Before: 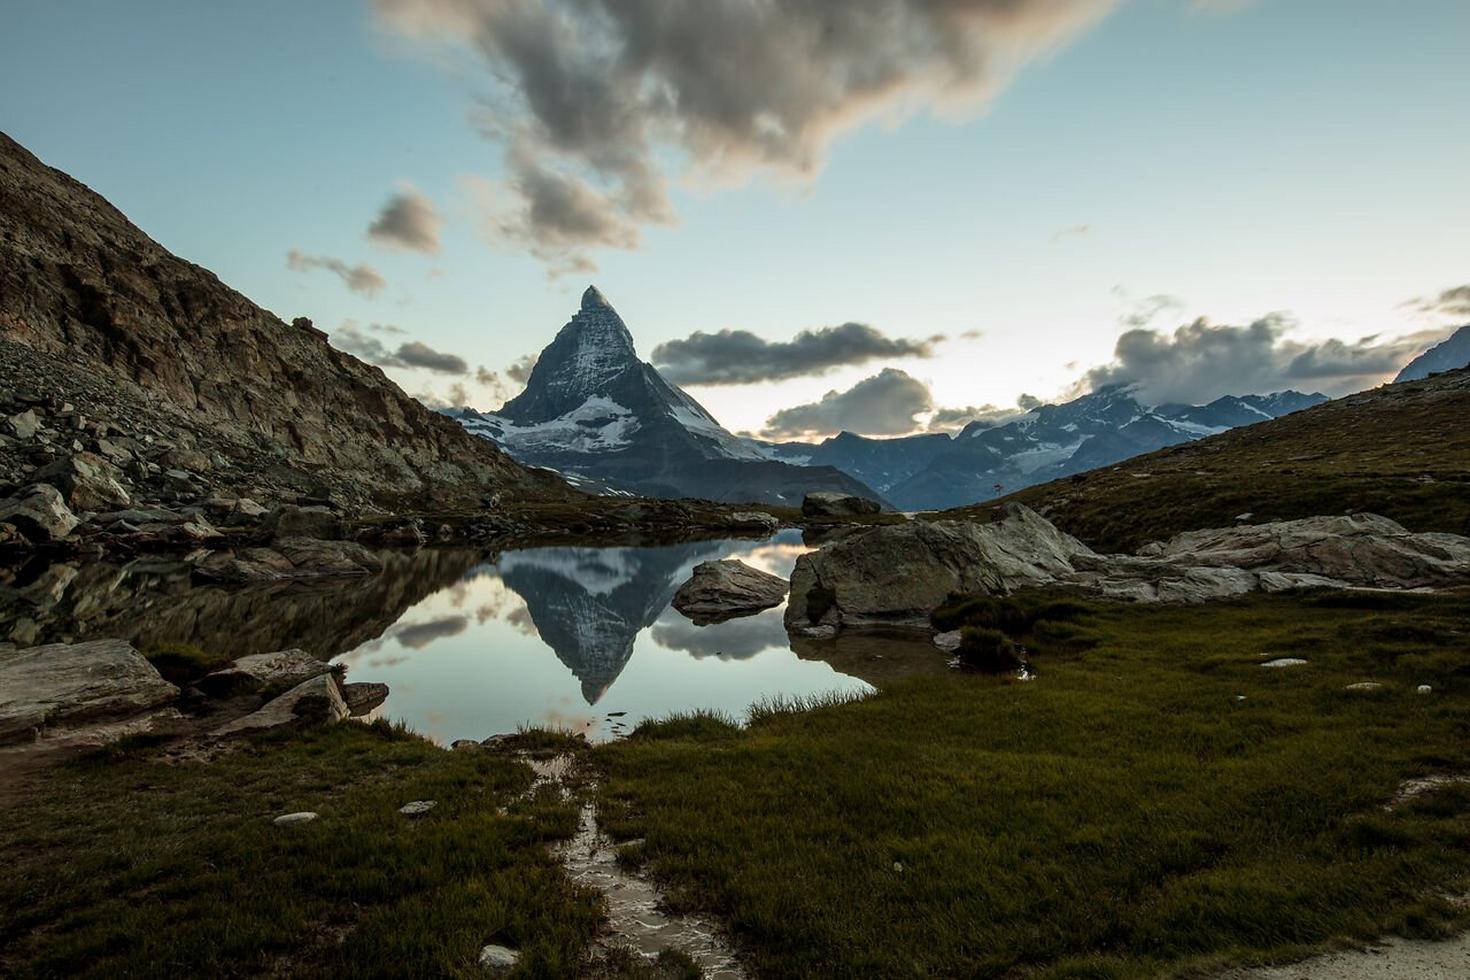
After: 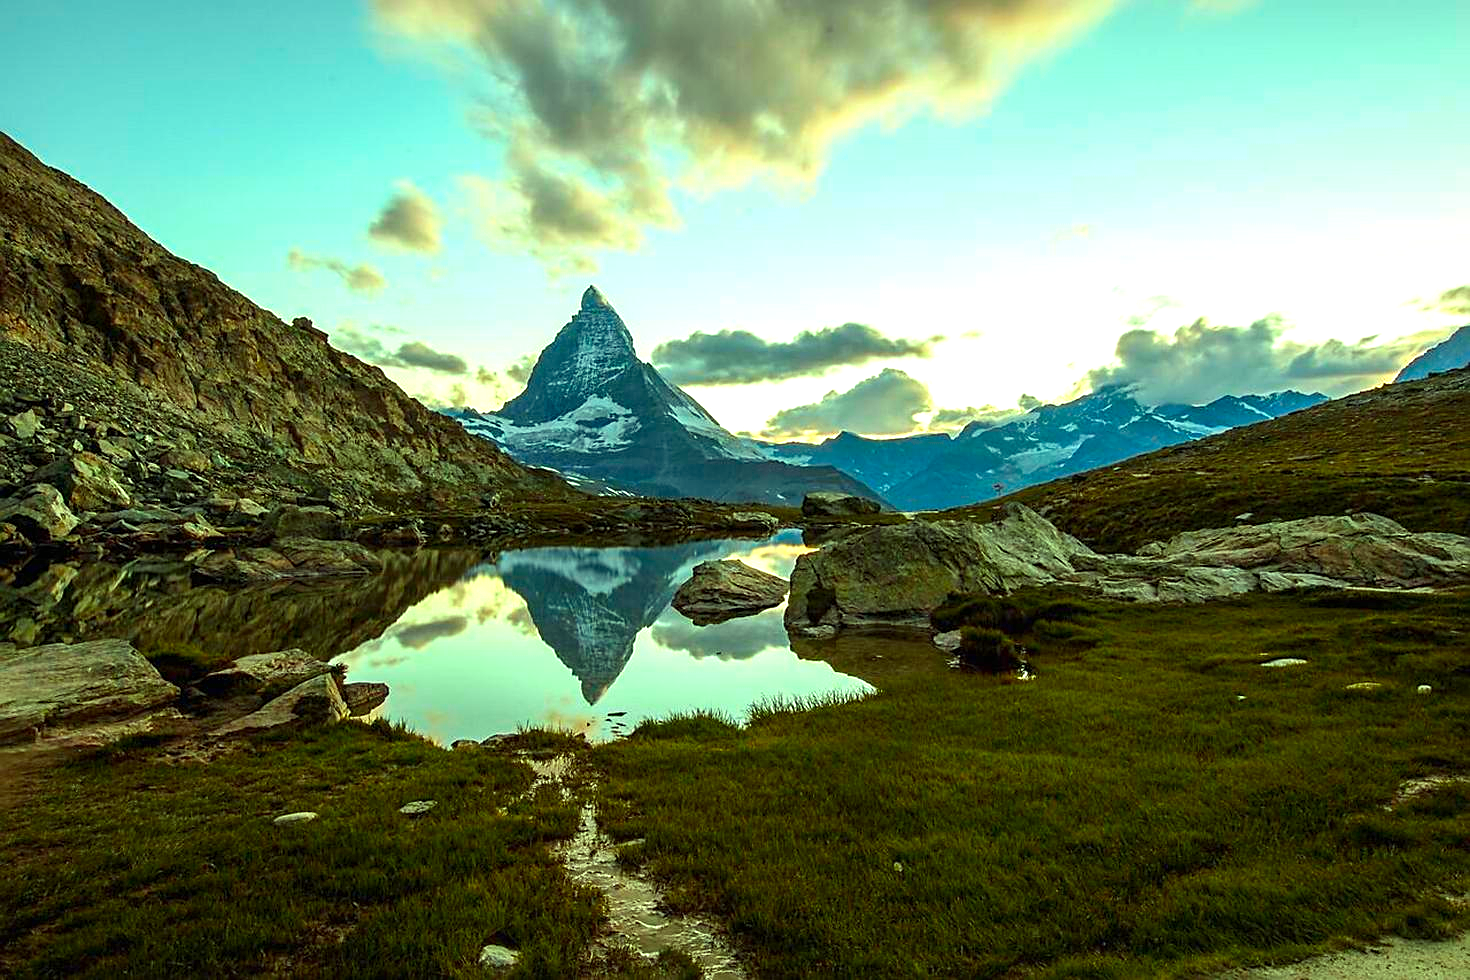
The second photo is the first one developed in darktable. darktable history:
exposure: black level correction 0, exposure 0.949 EV, compensate highlight preservation false
color correction: highlights a* -10.79, highlights b* 9.92, saturation 1.71
sharpen: on, module defaults
